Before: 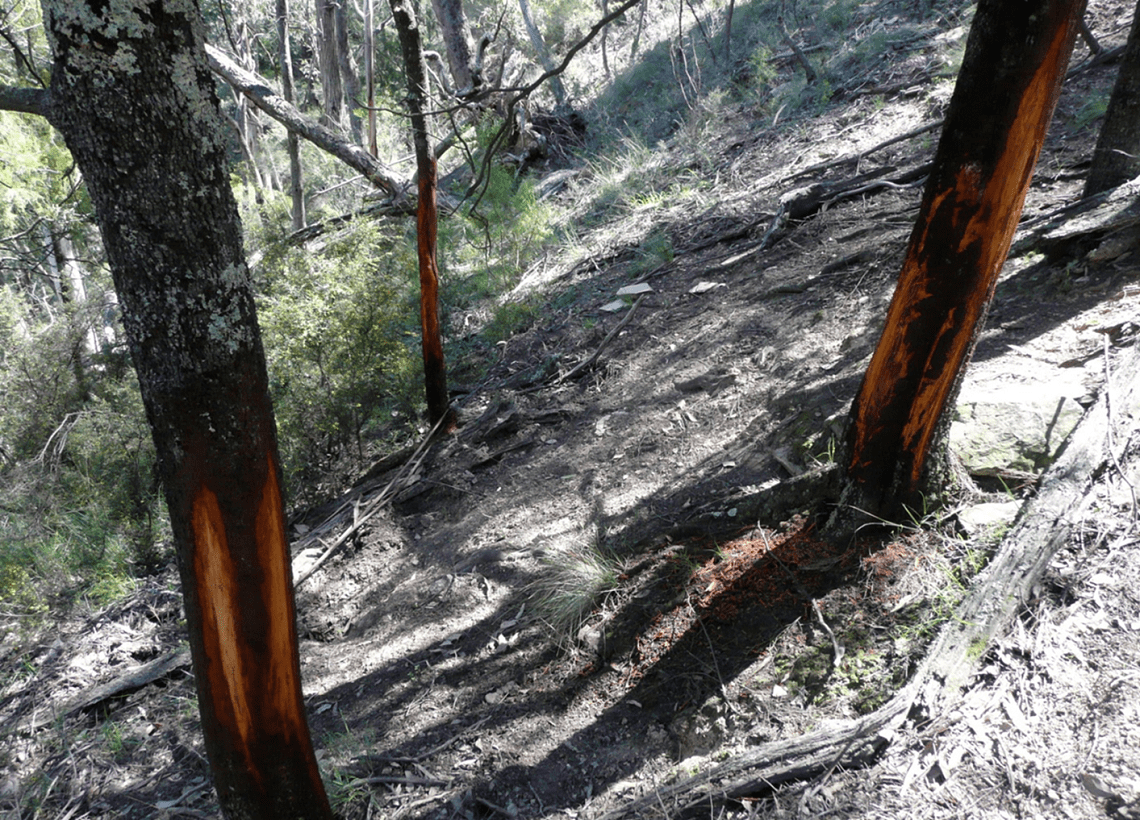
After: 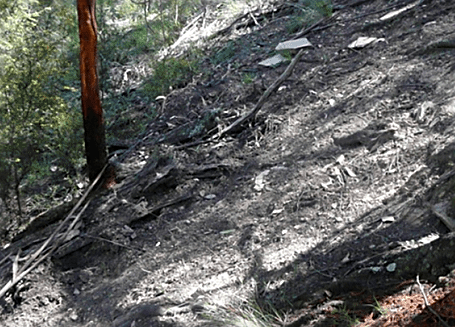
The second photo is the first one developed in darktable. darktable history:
sharpen: on, module defaults
crop: left 30%, top 30%, right 30%, bottom 30%
